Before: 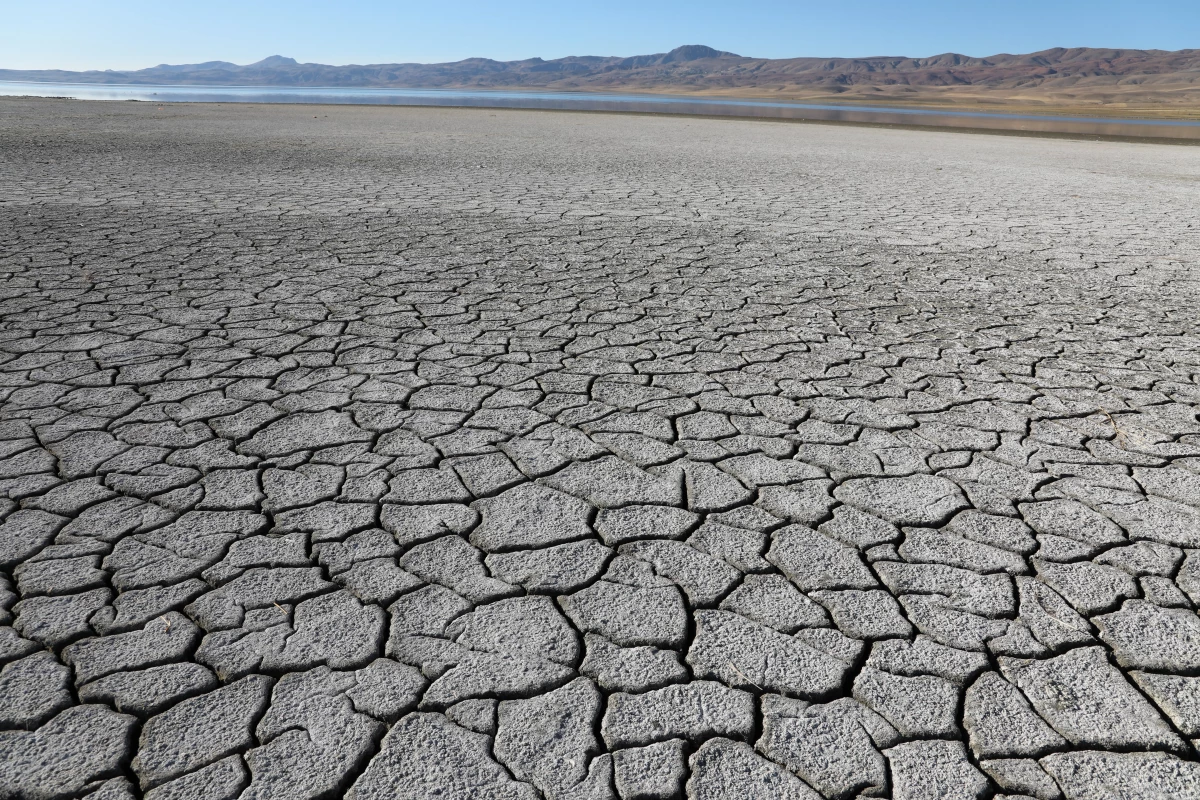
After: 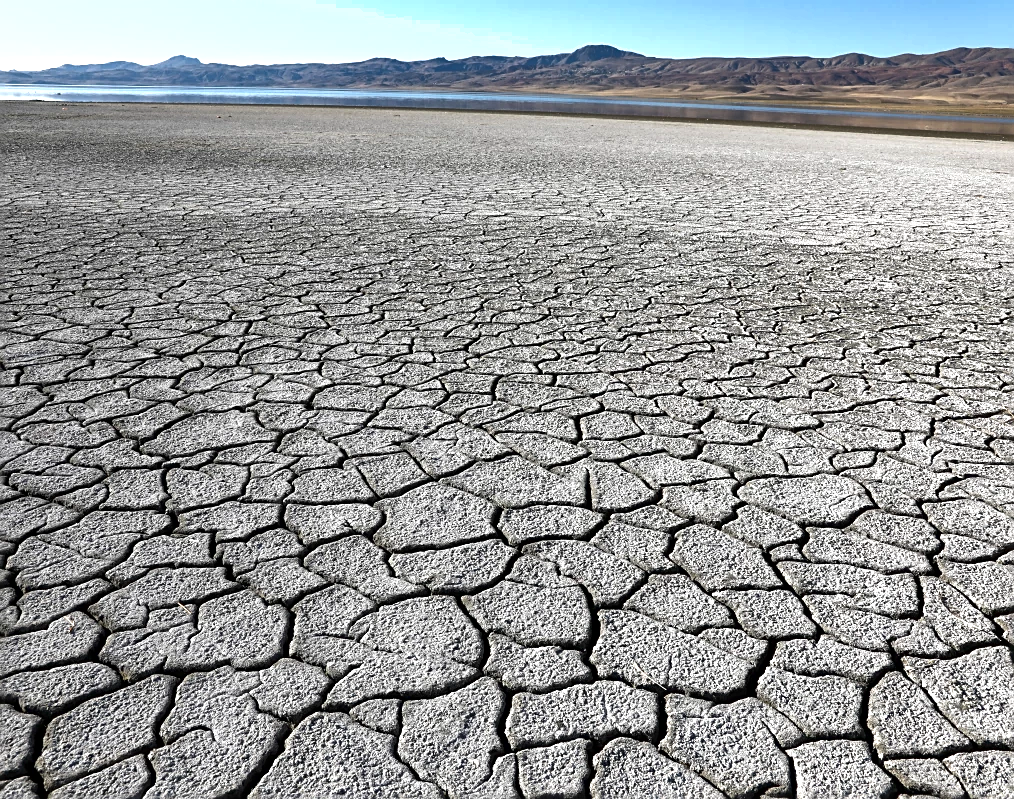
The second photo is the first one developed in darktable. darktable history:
shadows and highlights: low approximation 0.01, soften with gaussian
crop: left 8.056%, right 7.382%
tone equalizer: edges refinement/feathering 500, mask exposure compensation -1.57 EV, preserve details no
contrast brightness saturation: brightness -0.09
sharpen: on, module defaults
local contrast: mode bilateral grid, contrast 29, coarseness 16, detail 115%, midtone range 0.2
exposure: black level correction 0, exposure 0.698 EV, compensate highlight preservation false
